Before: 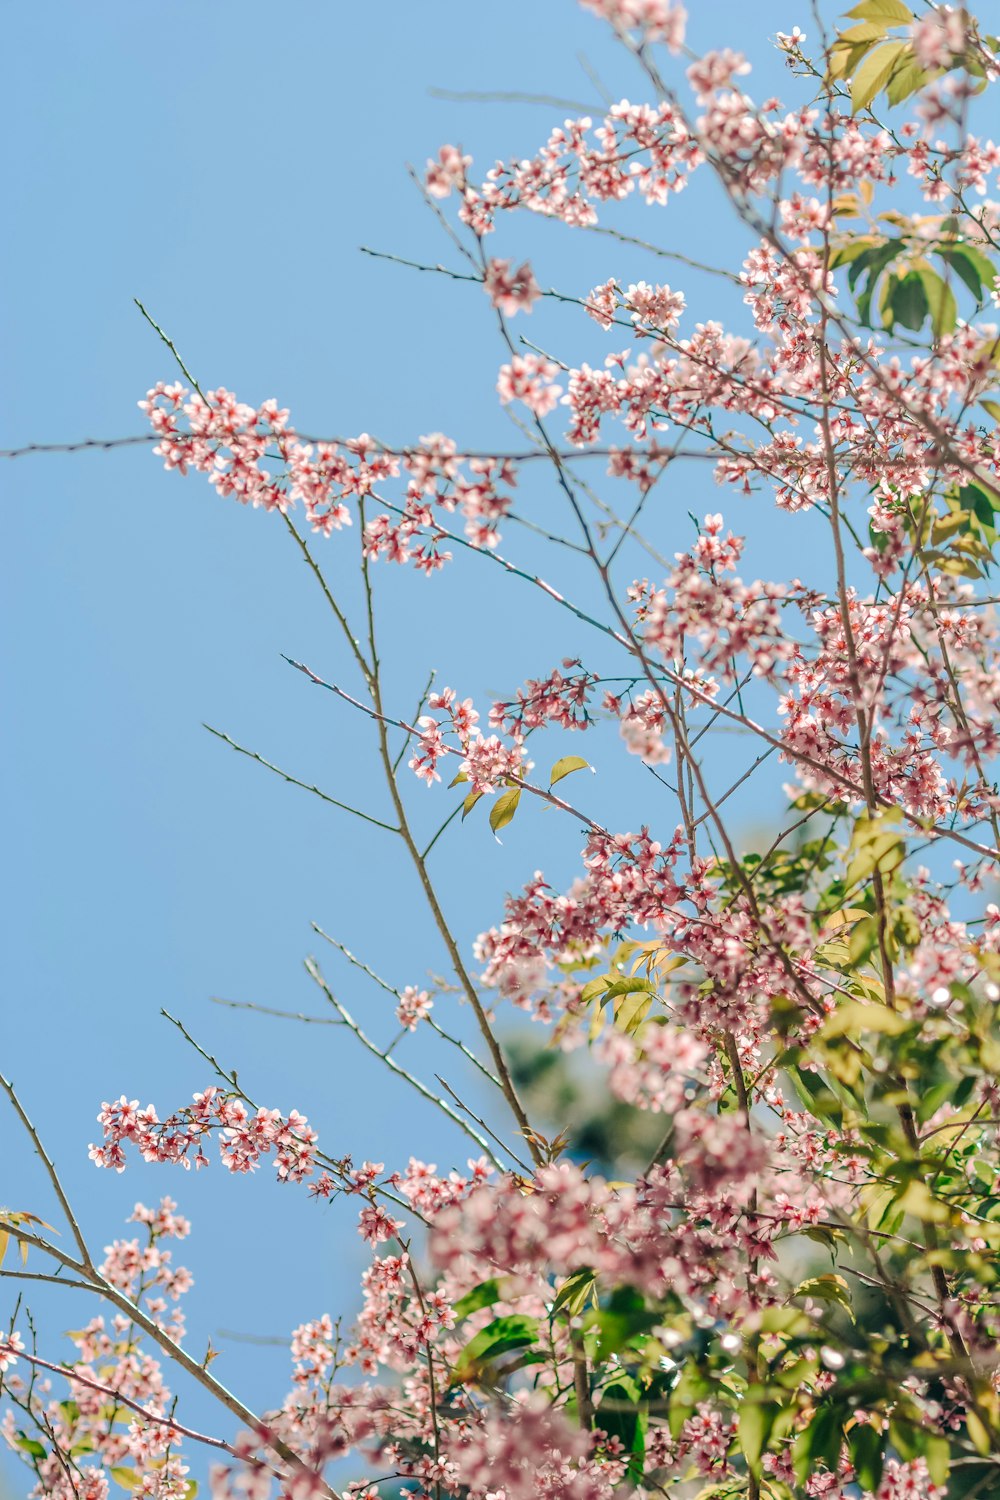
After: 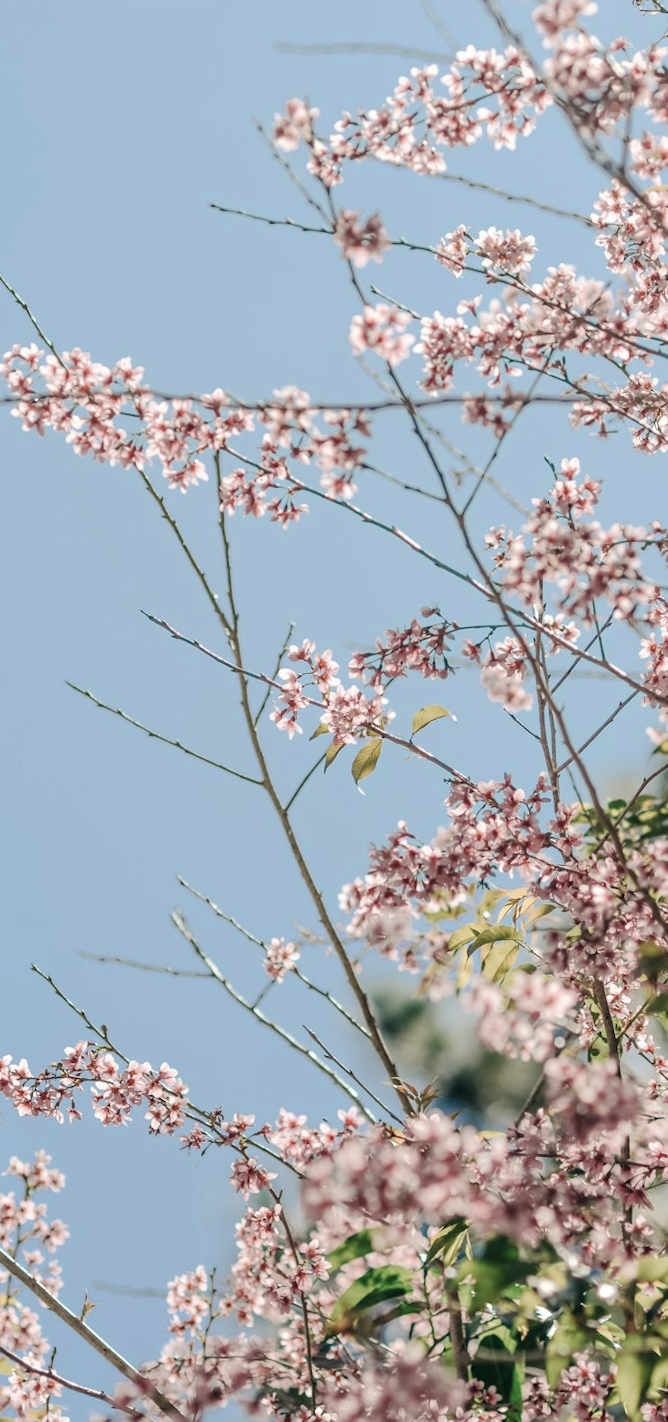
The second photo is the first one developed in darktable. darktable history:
crop and rotate: left 13.342%, right 19.991%
rotate and perspective: rotation -1.32°, lens shift (horizontal) -0.031, crop left 0.015, crop right 0.985, crop top 0.047, crop bottom 0.982
contrast brightness saturation: contrast 0.1, saturation -0.36
